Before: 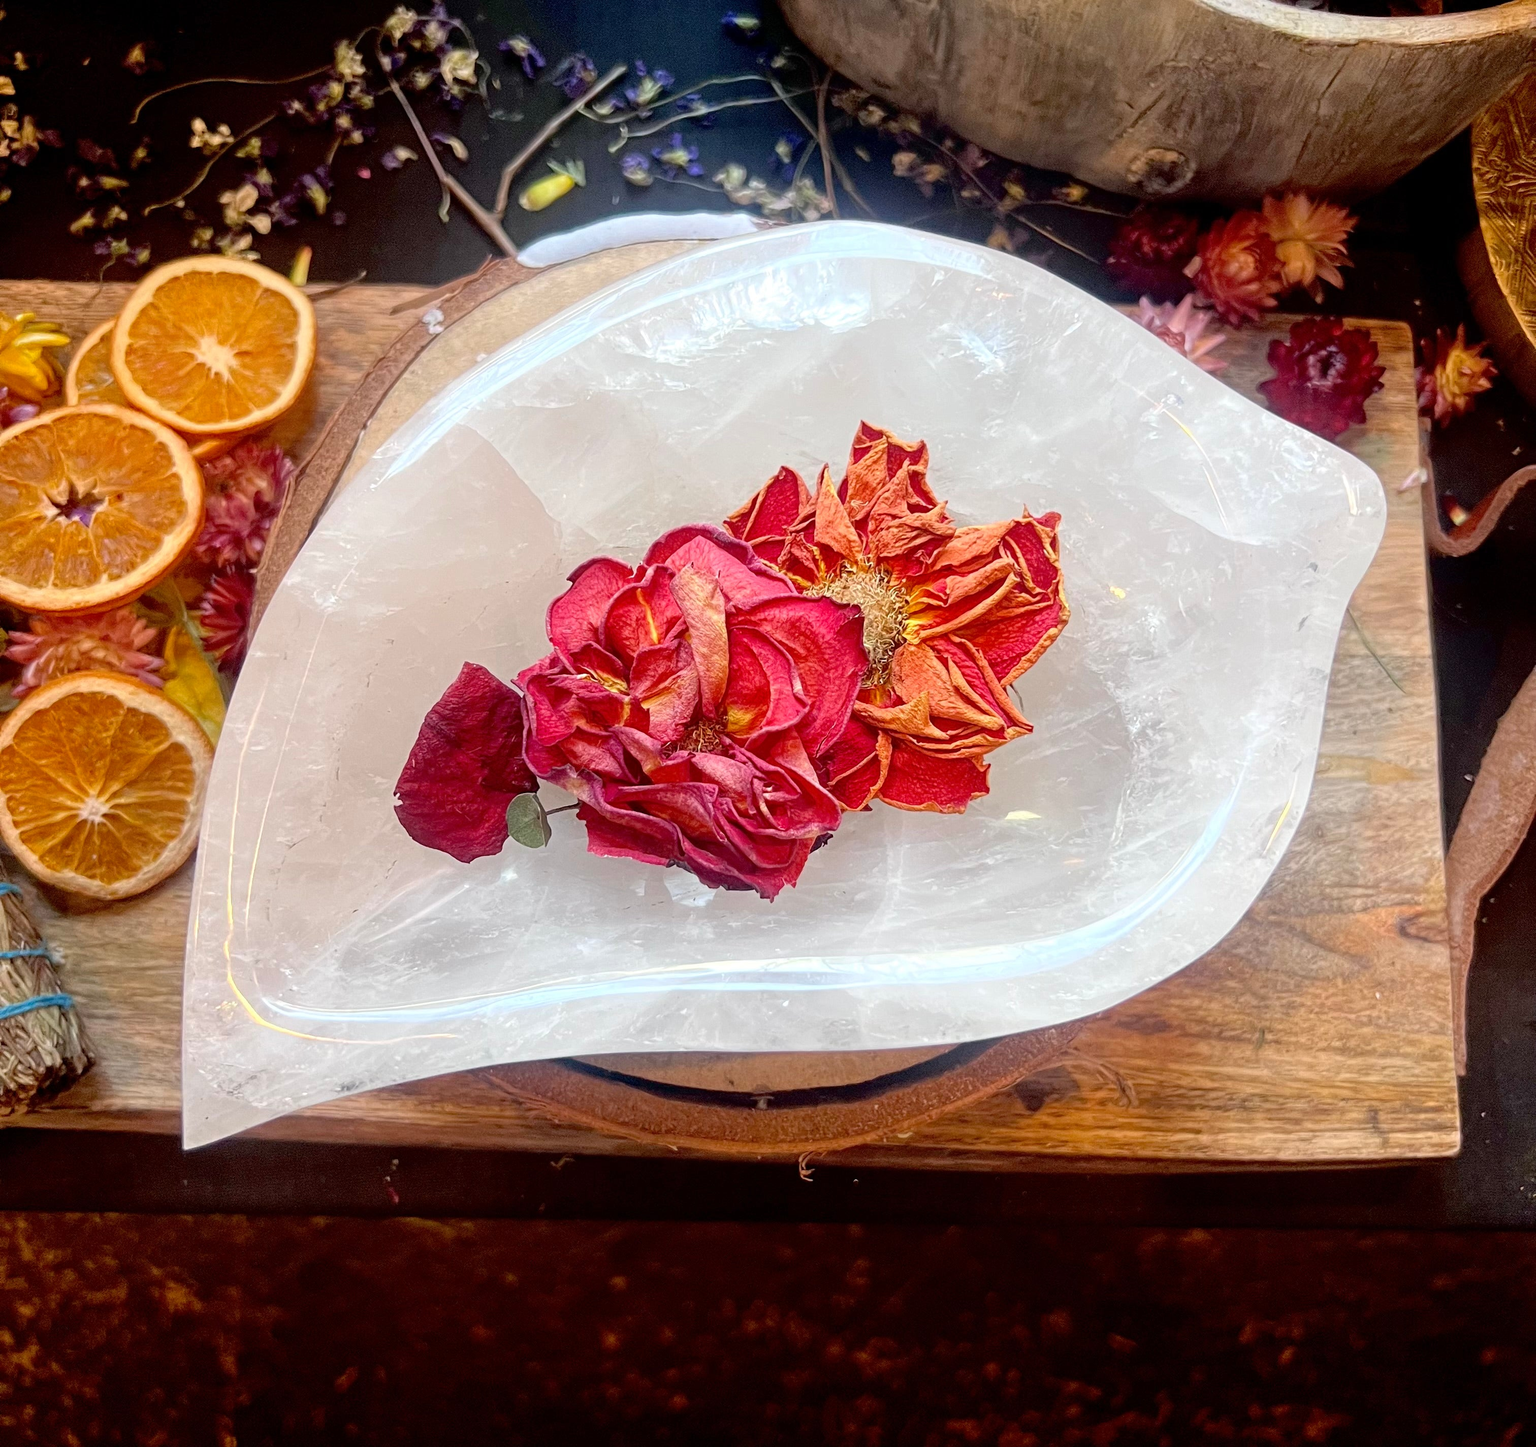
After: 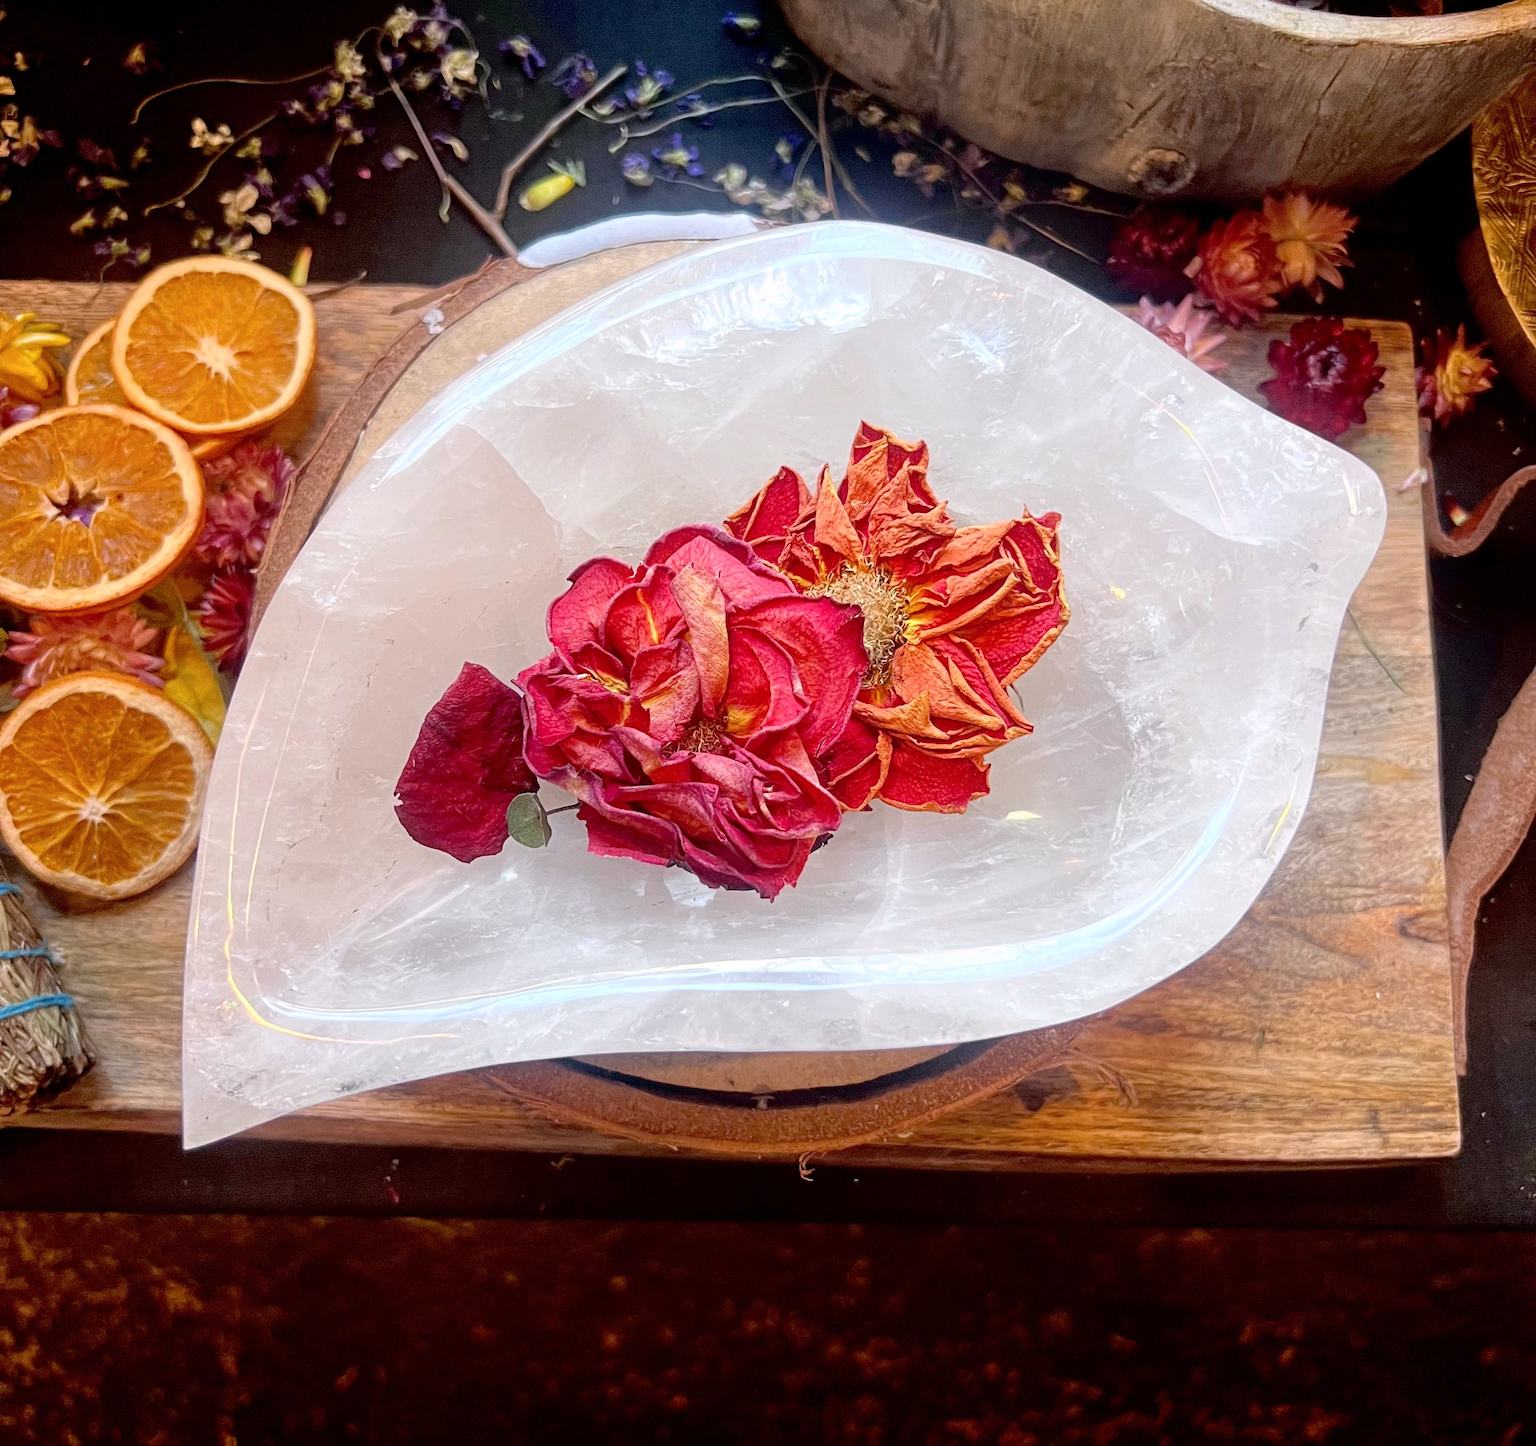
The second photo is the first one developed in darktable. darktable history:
color calibration: illuminant custom, x 0.347, y 0.365, temperature 4965.04 K
